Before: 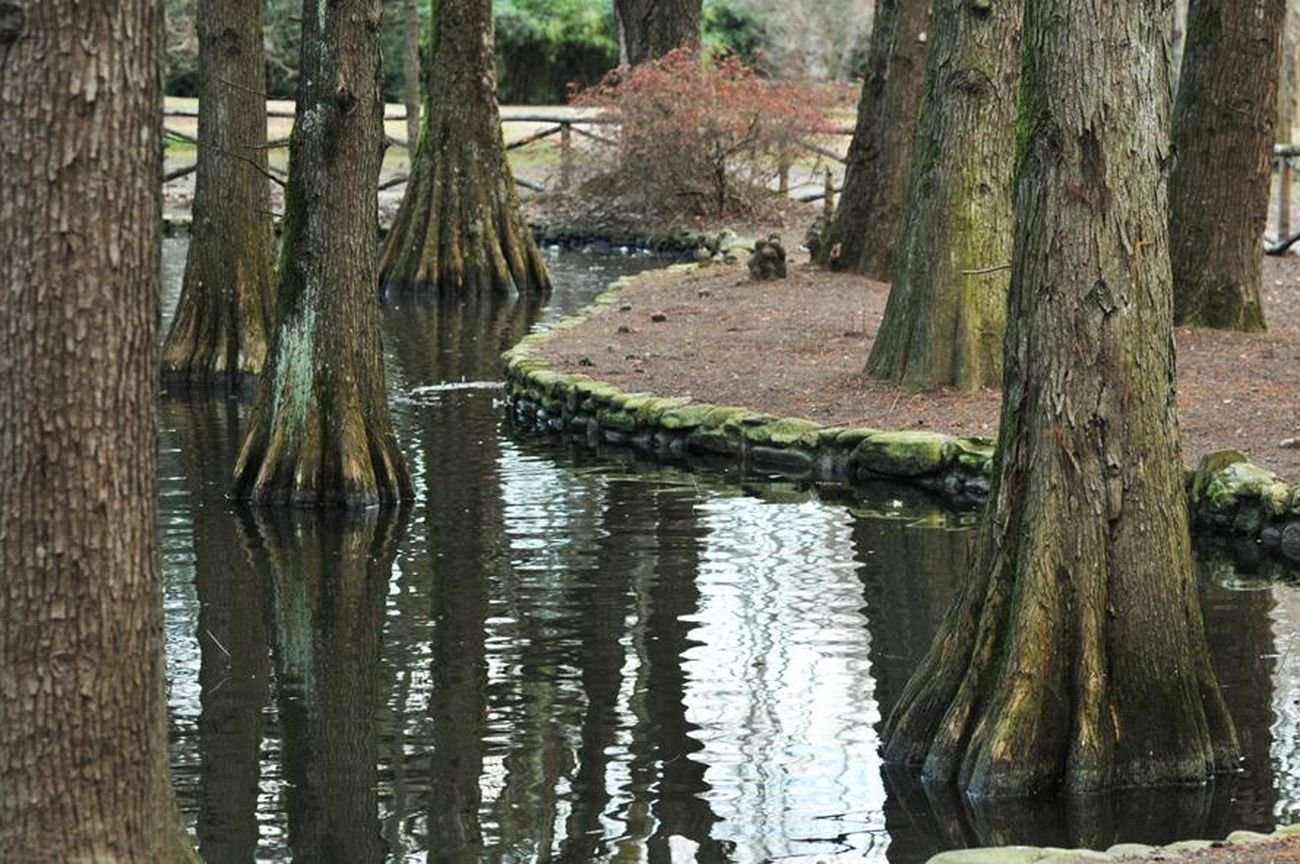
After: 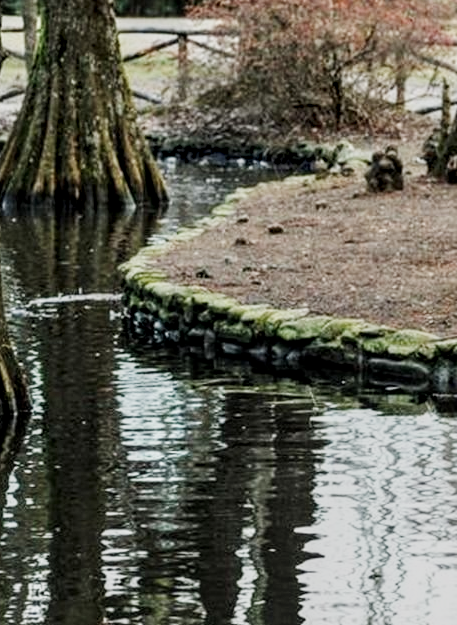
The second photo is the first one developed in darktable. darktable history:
local contrast: highlights 61%, detail 143%, midtone range 0.428
sigmoid: skew -0.2, preserve hue 0%, red attenuation 0.1, red rotation 0.035, green attenuation 0.1, green rotation -0.017, blue attenuation 0.15, blue rotation -0.052, base primaries Rec2020
crop and rotate: left 29.476%, top 10.214%, right 35.32%, bottom 17.333%
